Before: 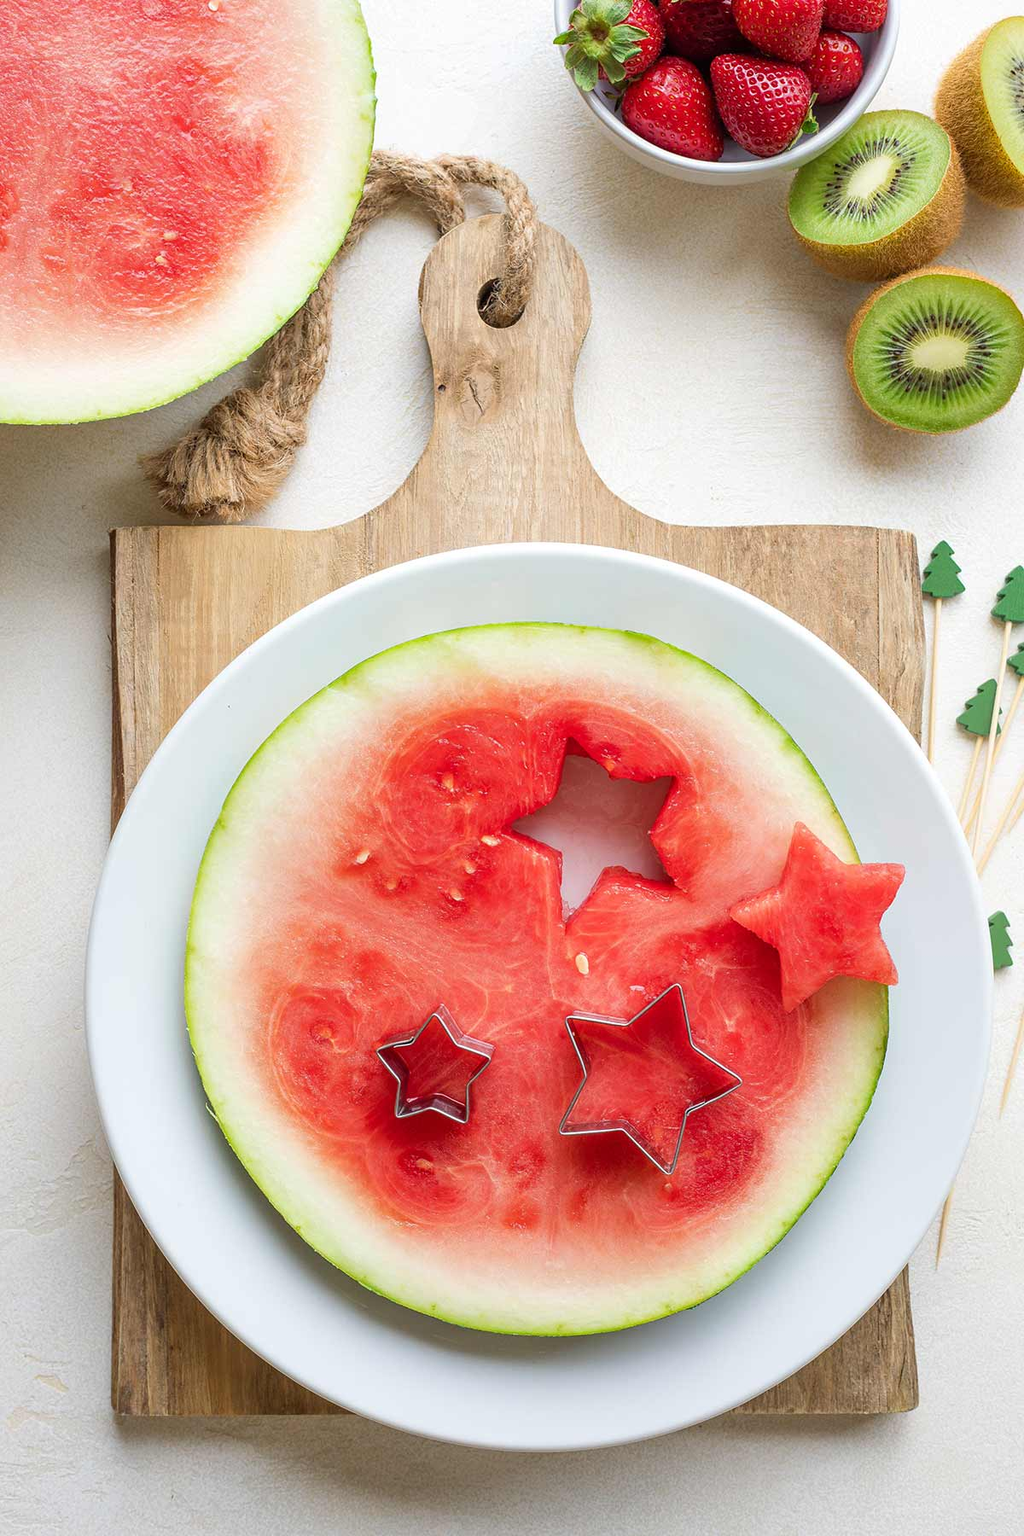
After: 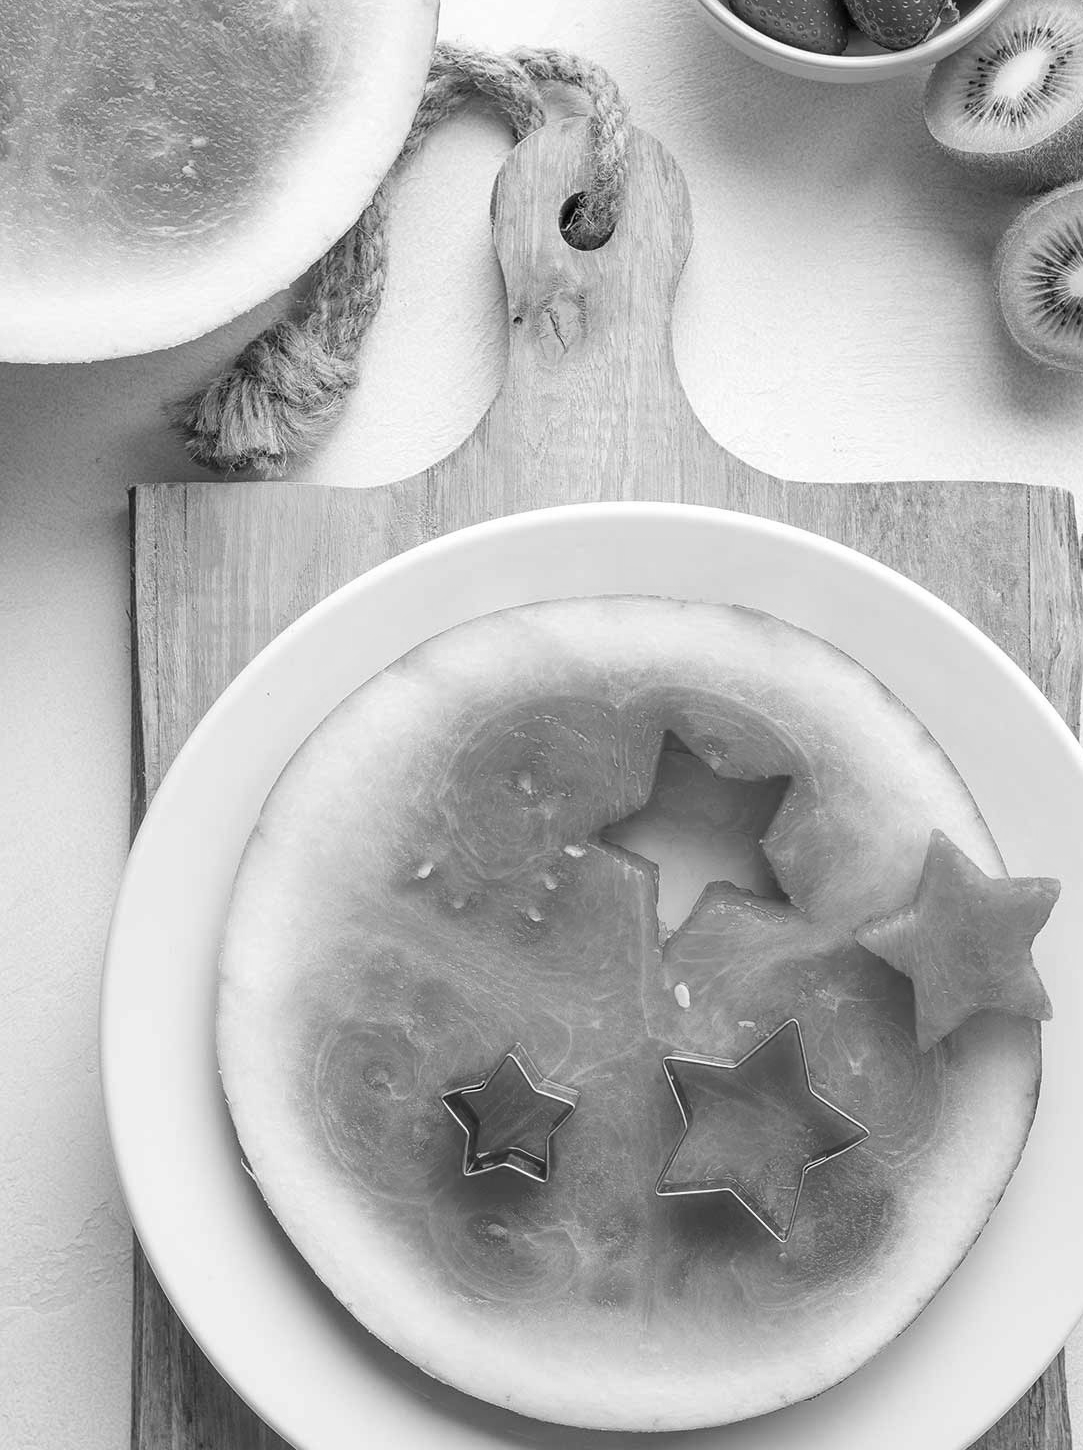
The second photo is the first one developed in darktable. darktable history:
crop: top 7.49%, right 9.717%, bottom 11.943%
monochrome: on, module defaults
